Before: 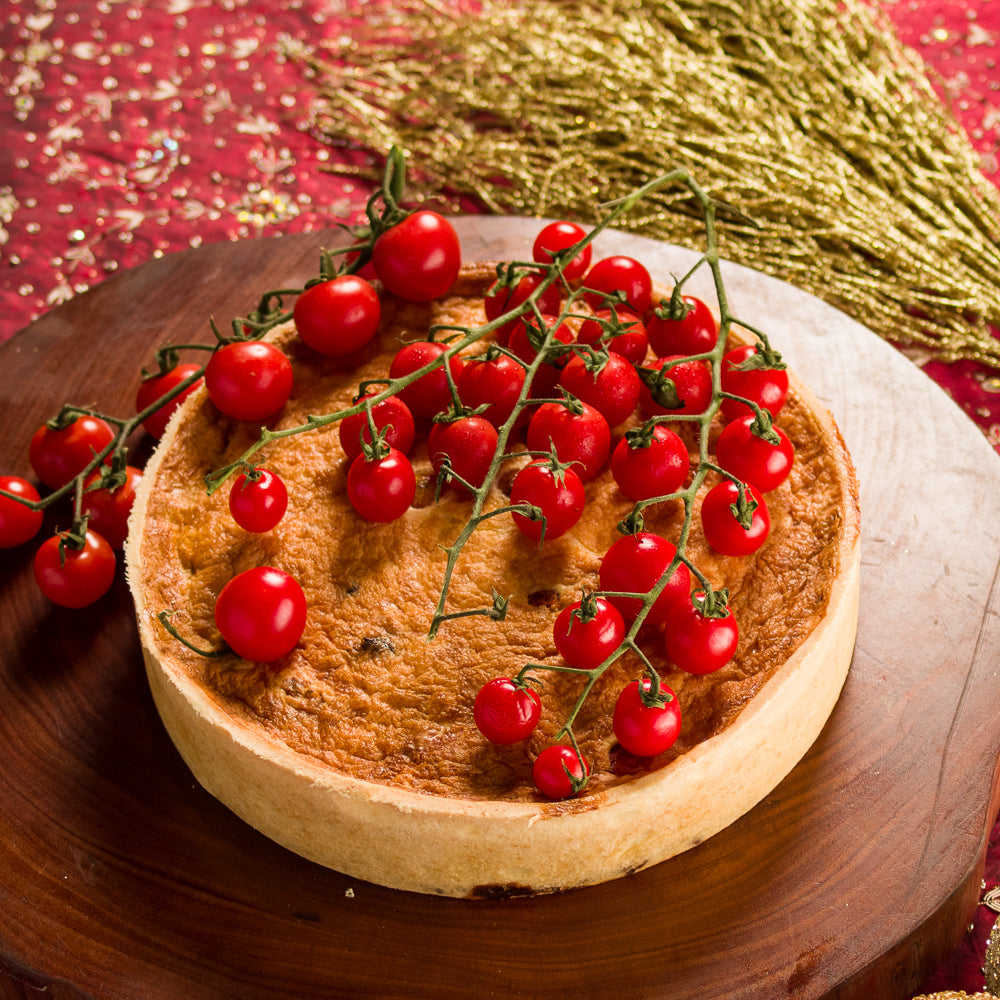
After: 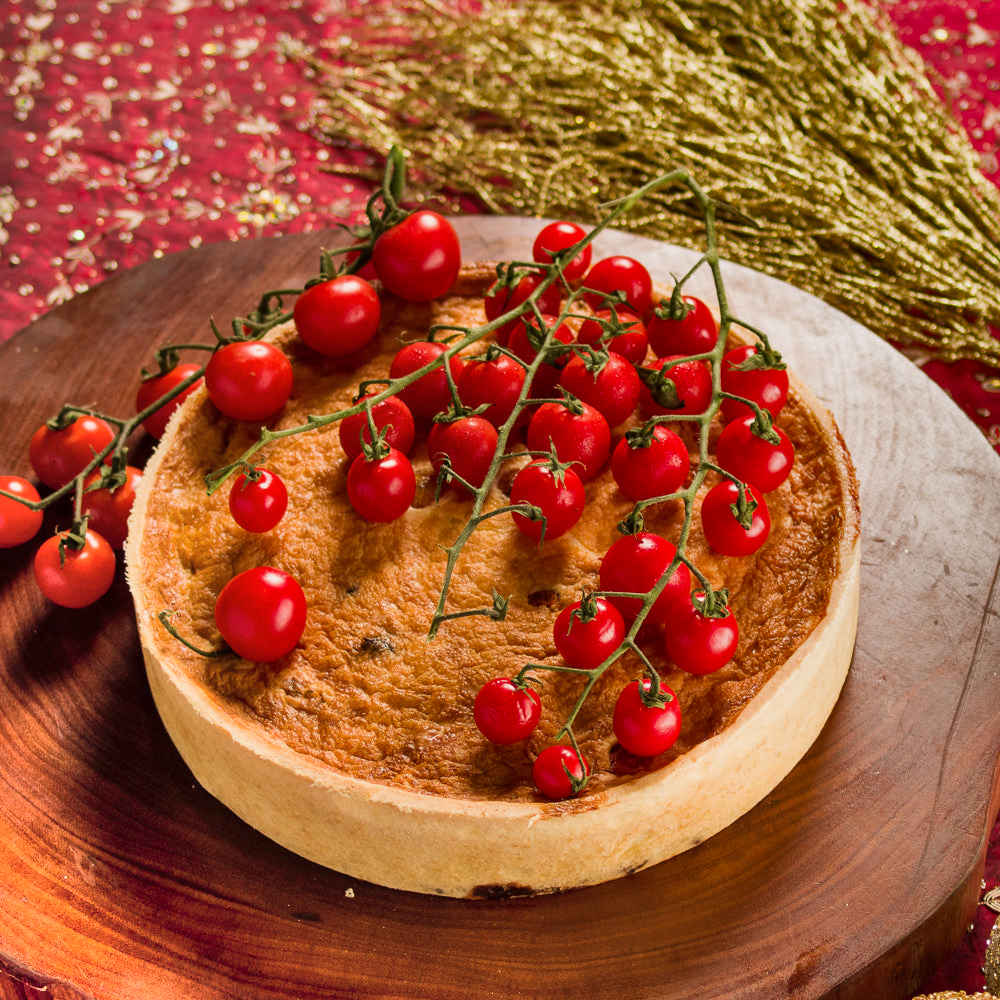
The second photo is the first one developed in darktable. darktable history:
shadows and highlights: radius 122.82, shadows 99.94, white point adjustment -3.14, highlights -99.05, soften with gaussian
